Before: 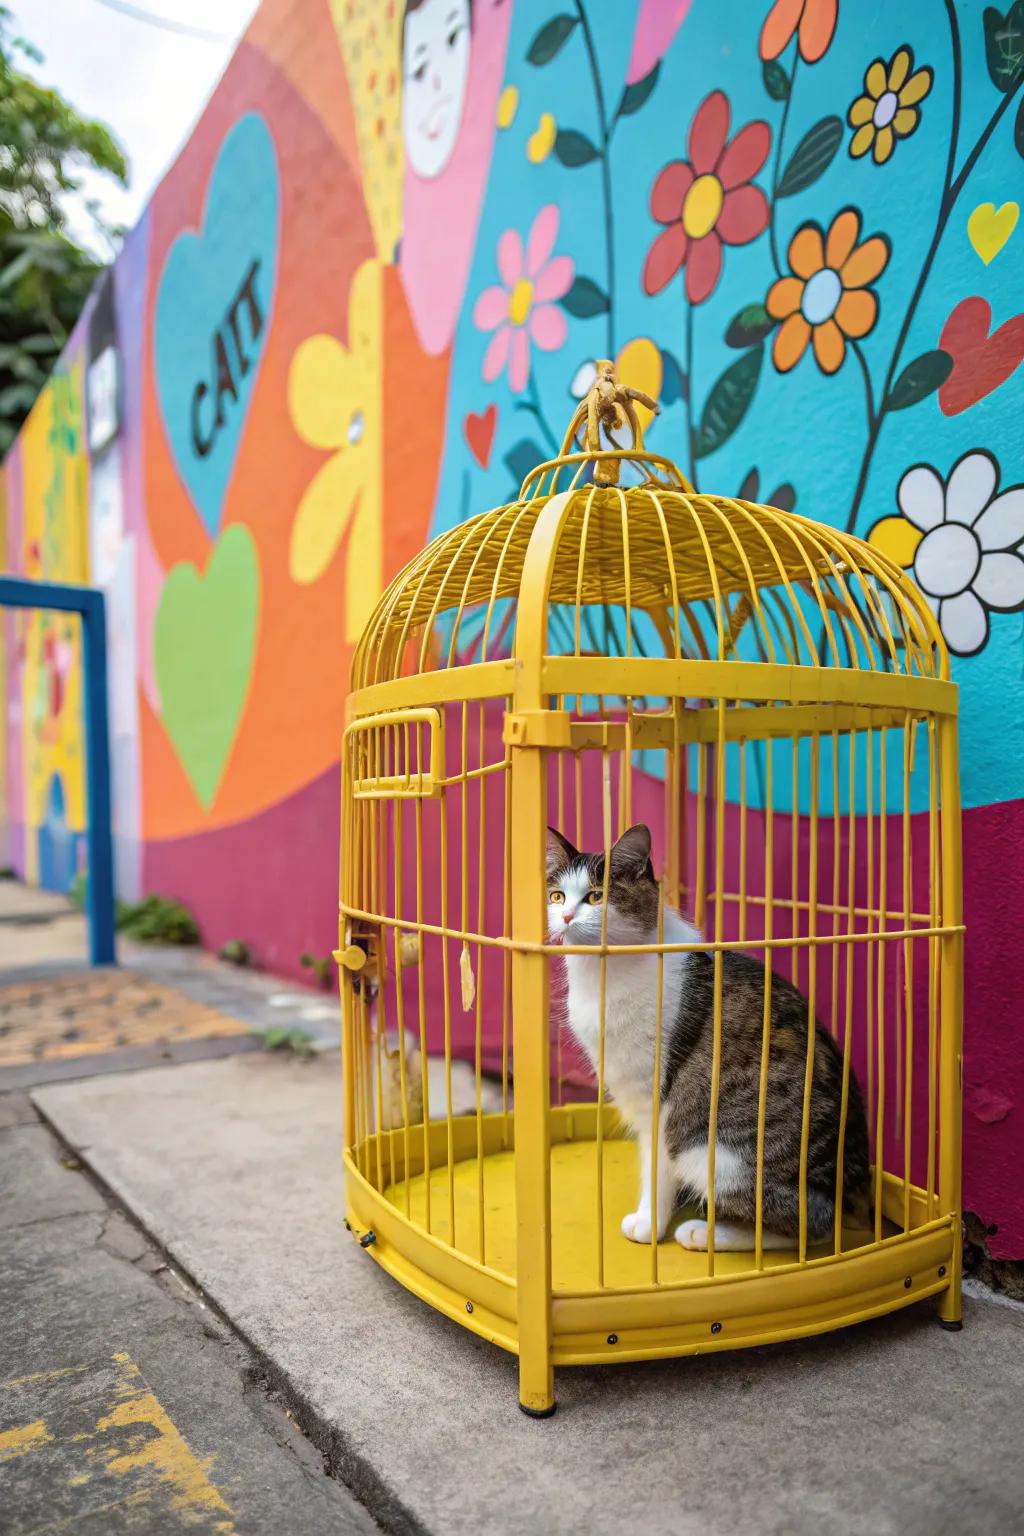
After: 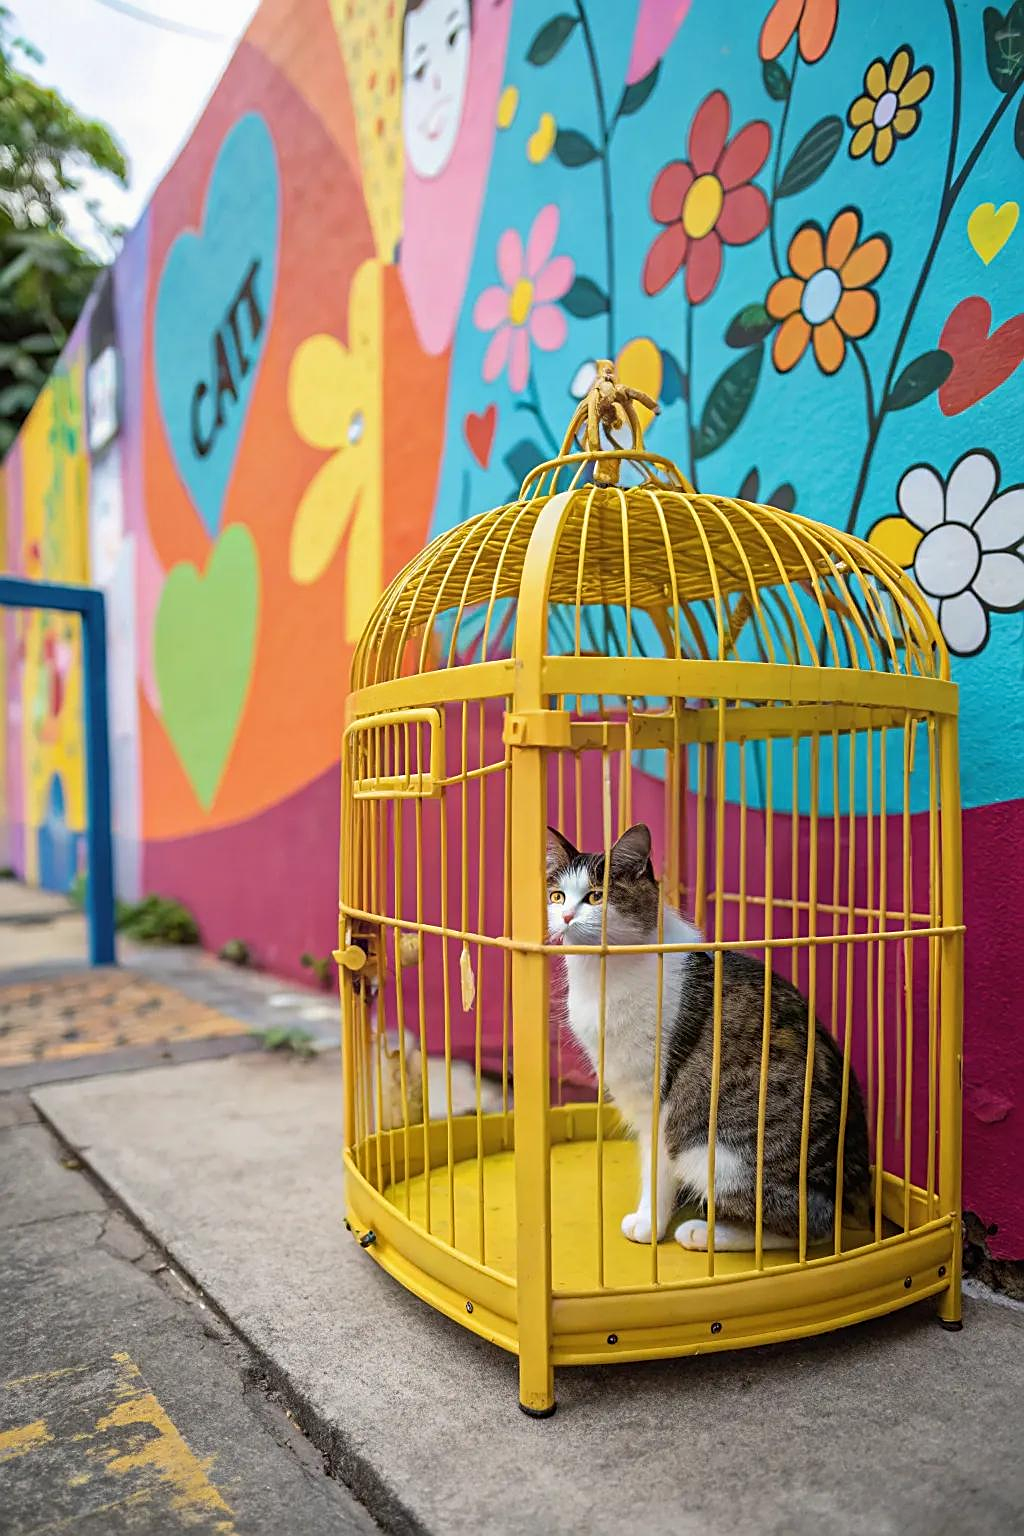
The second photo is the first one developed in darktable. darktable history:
exposure: exposure -0.04 EV, compensate exposure bias true, compensate highlight preservation false
sharpen: on, module defaults
